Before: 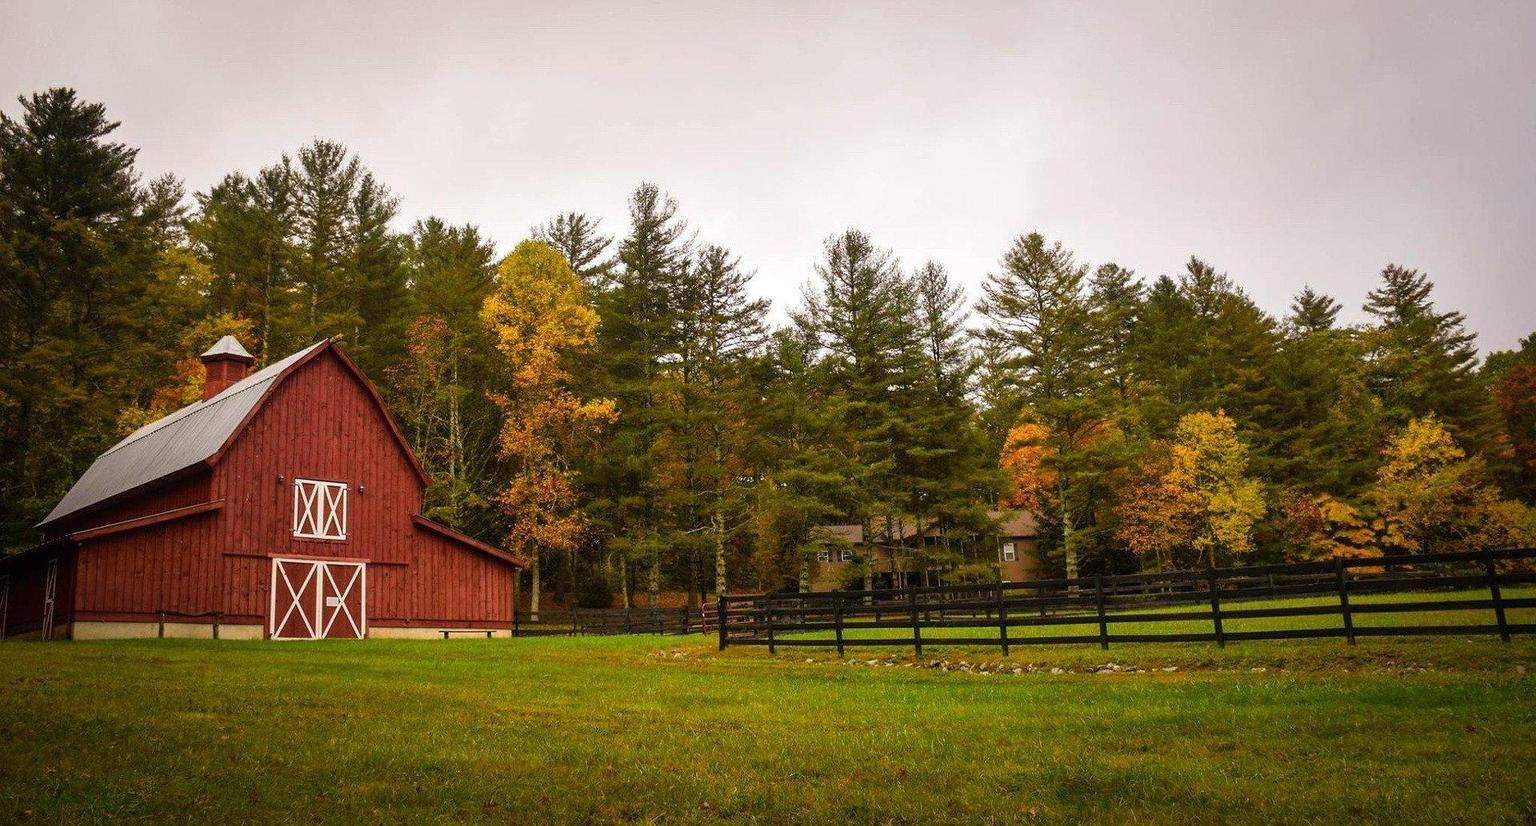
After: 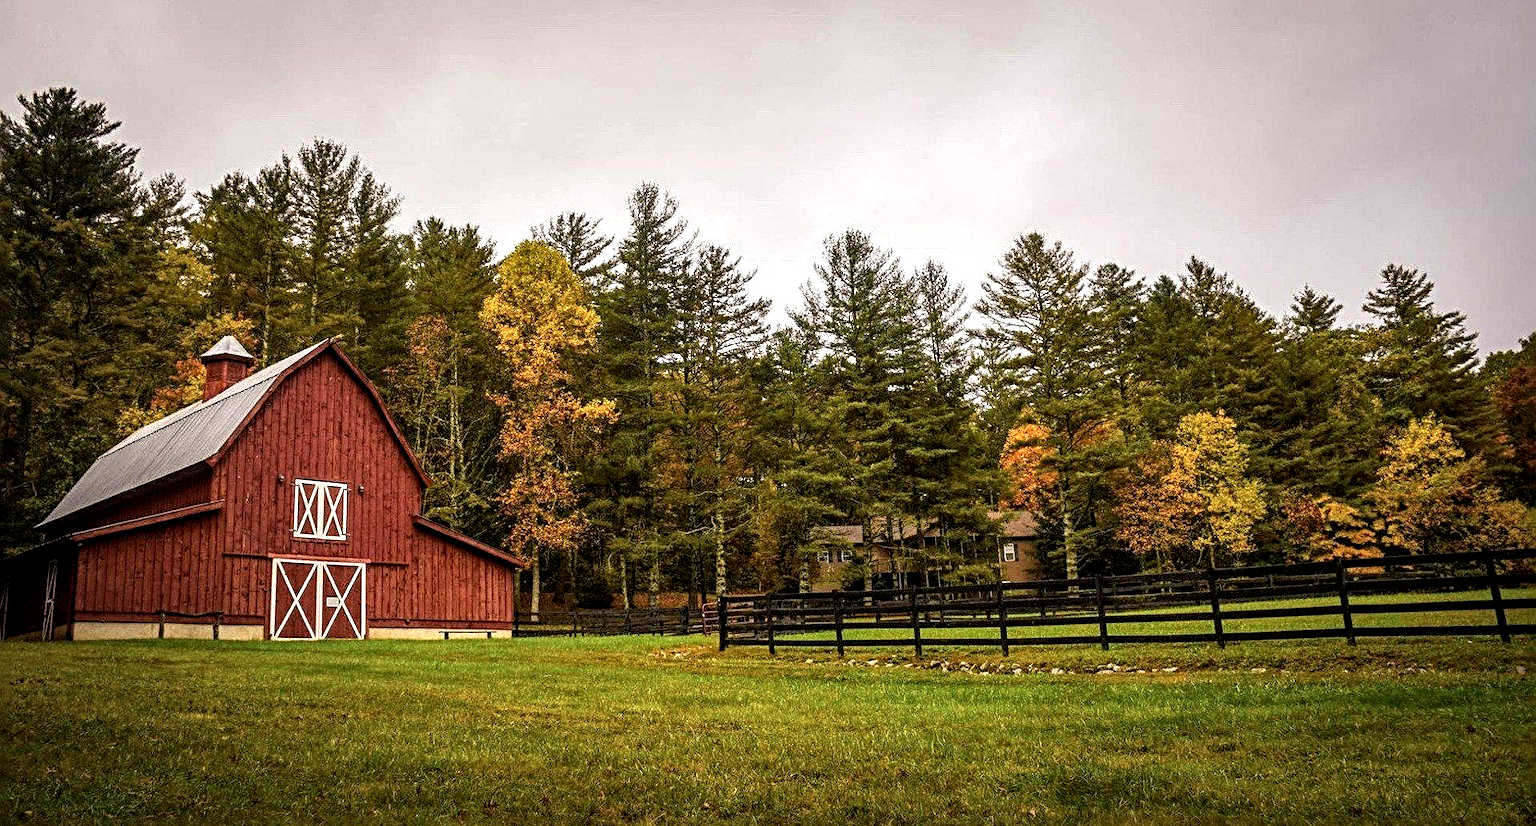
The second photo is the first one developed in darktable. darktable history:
sharpen: radius 4.883
local contrast: detail 154%
